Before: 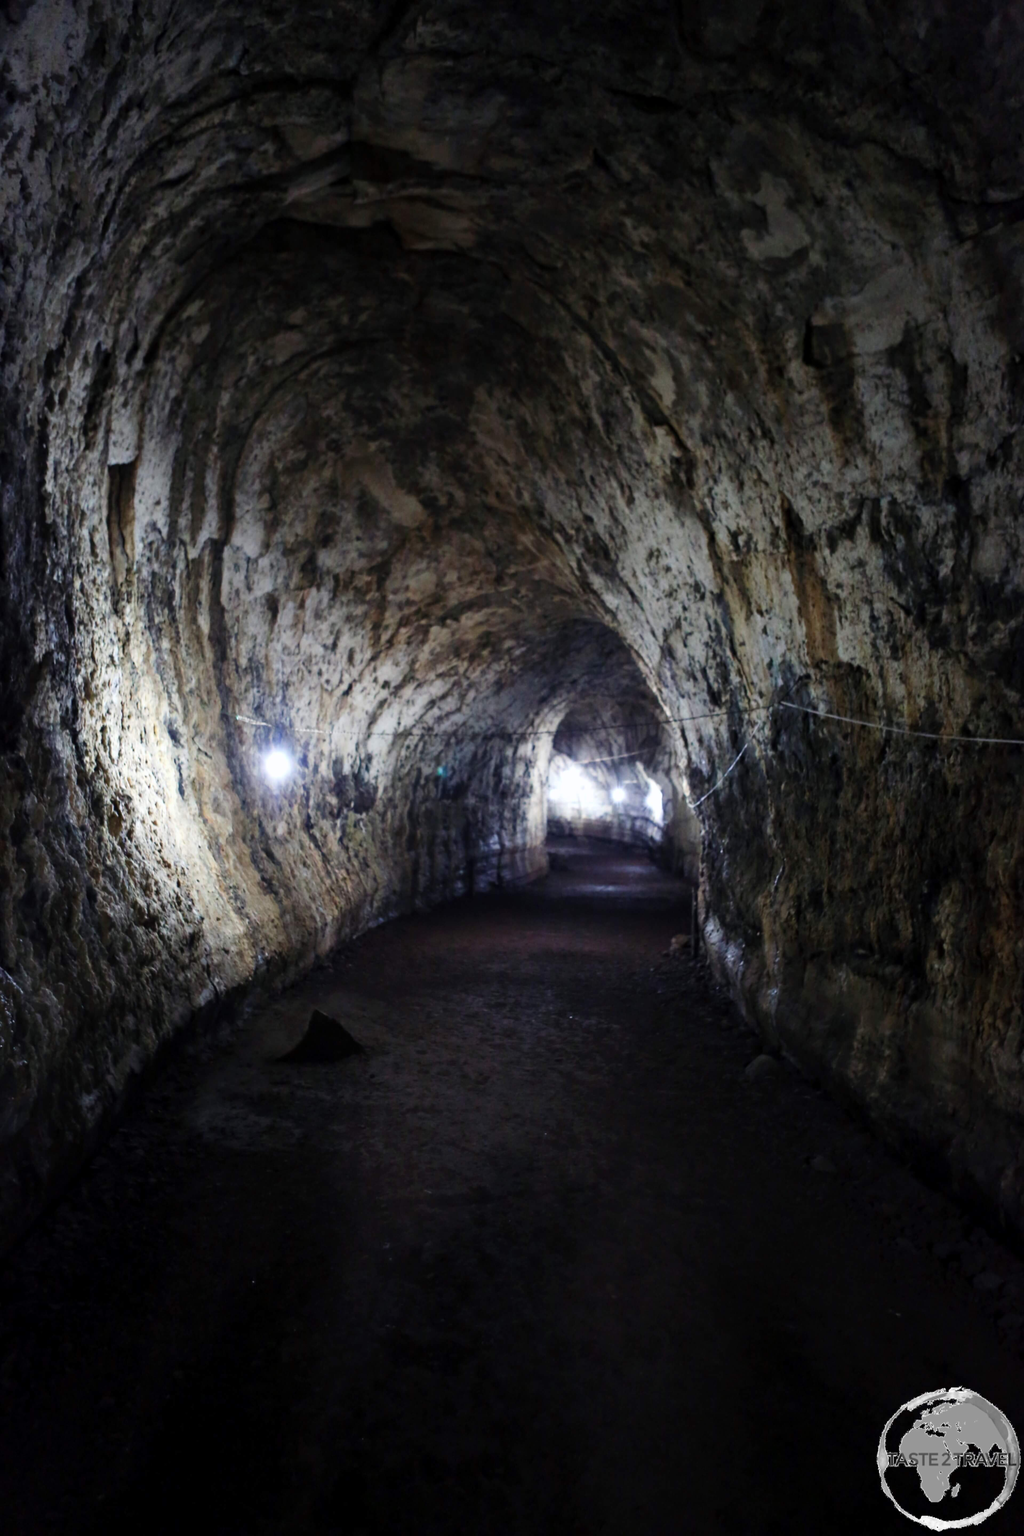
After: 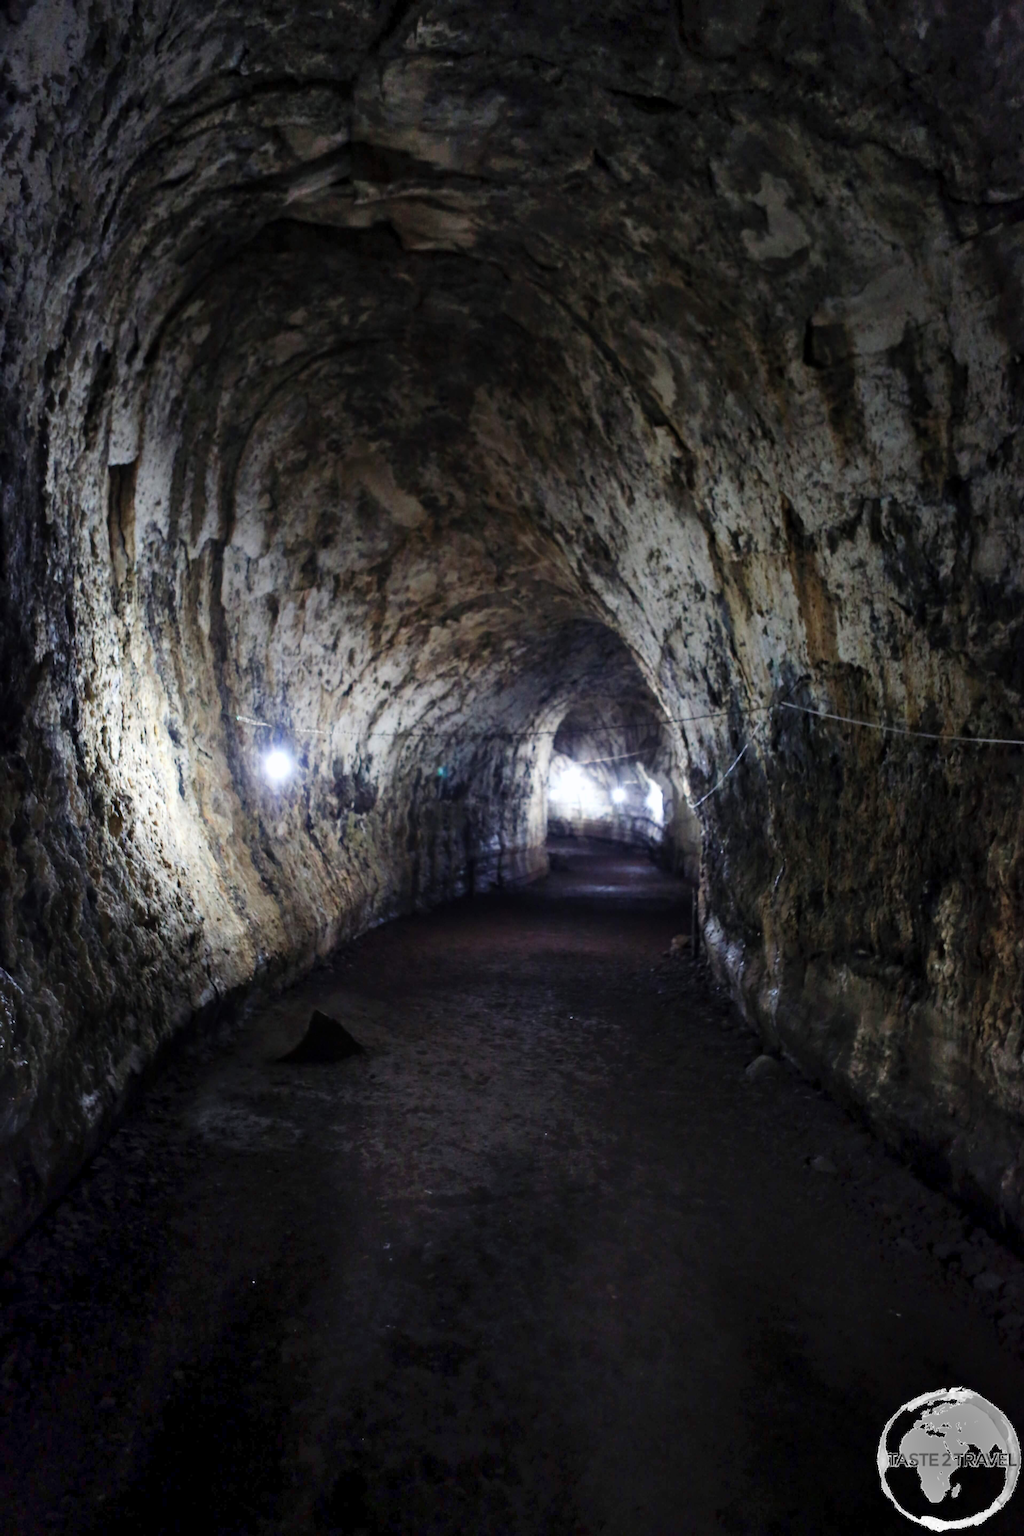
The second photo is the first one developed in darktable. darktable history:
shadows and highlights: radius 335.55, shadows 64.09, highlights 5.3, compress 88.08%, soften with gaussian
